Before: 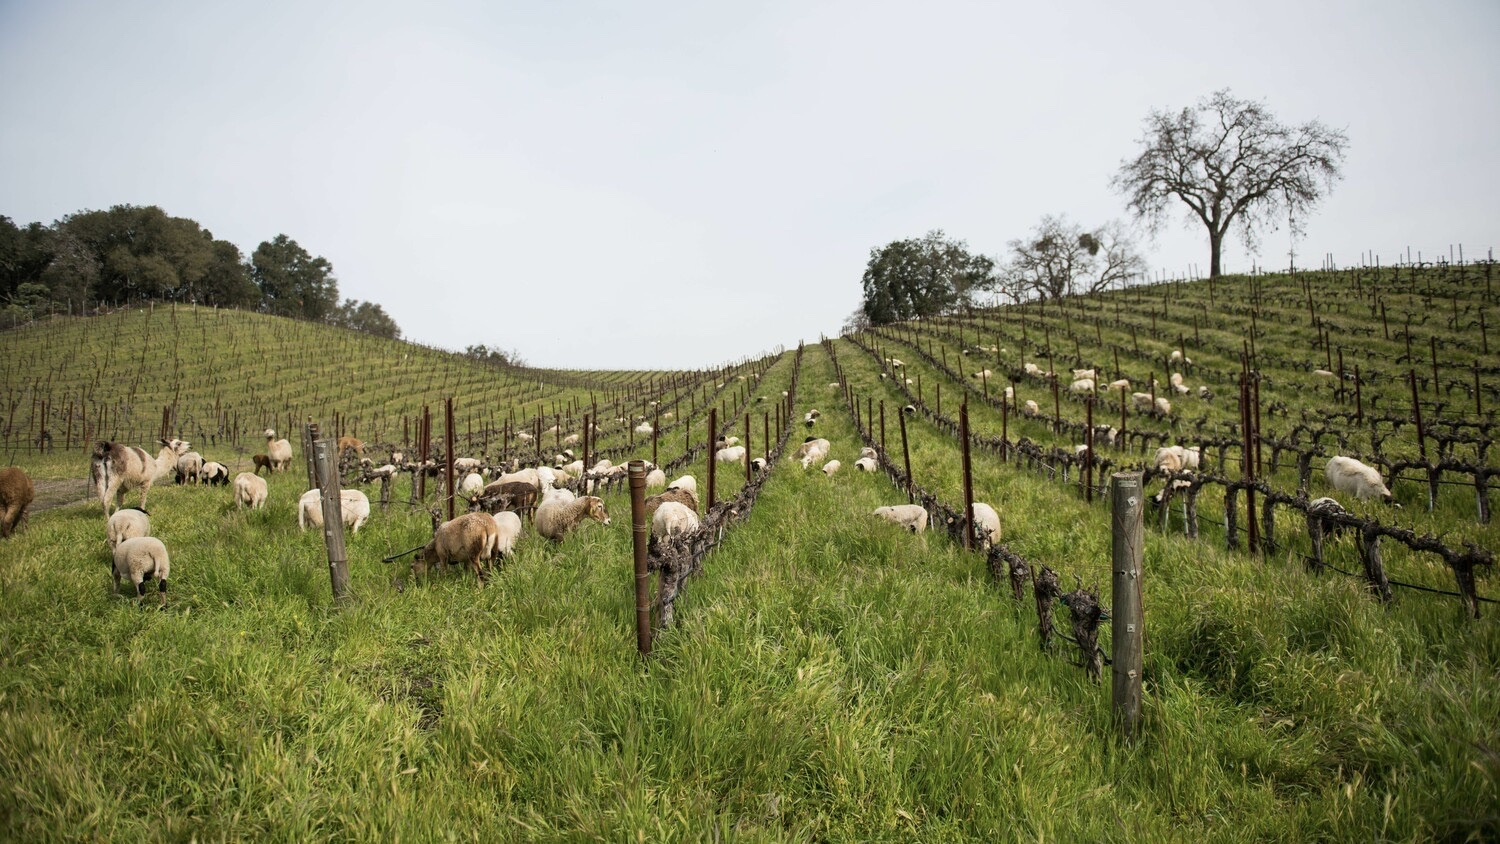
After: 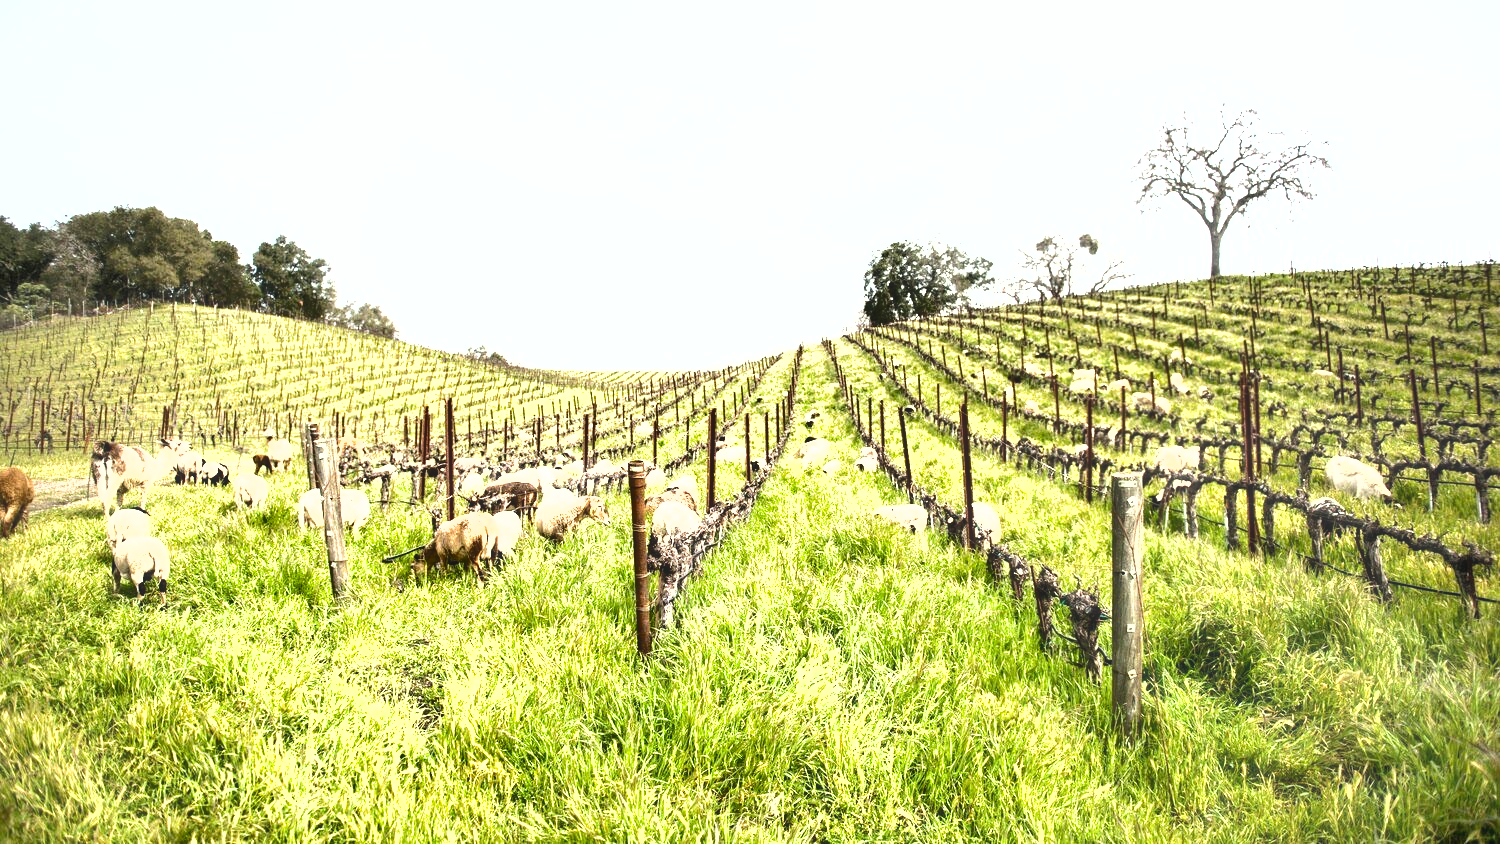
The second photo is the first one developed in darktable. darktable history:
exposure: exposure 2 EV, compensate highlight preservation false
base curve: preserve colors none
shadows and highlights: low approximation 0.01, soften with gaussian
haze removal: strength -0.1, adaptive false
